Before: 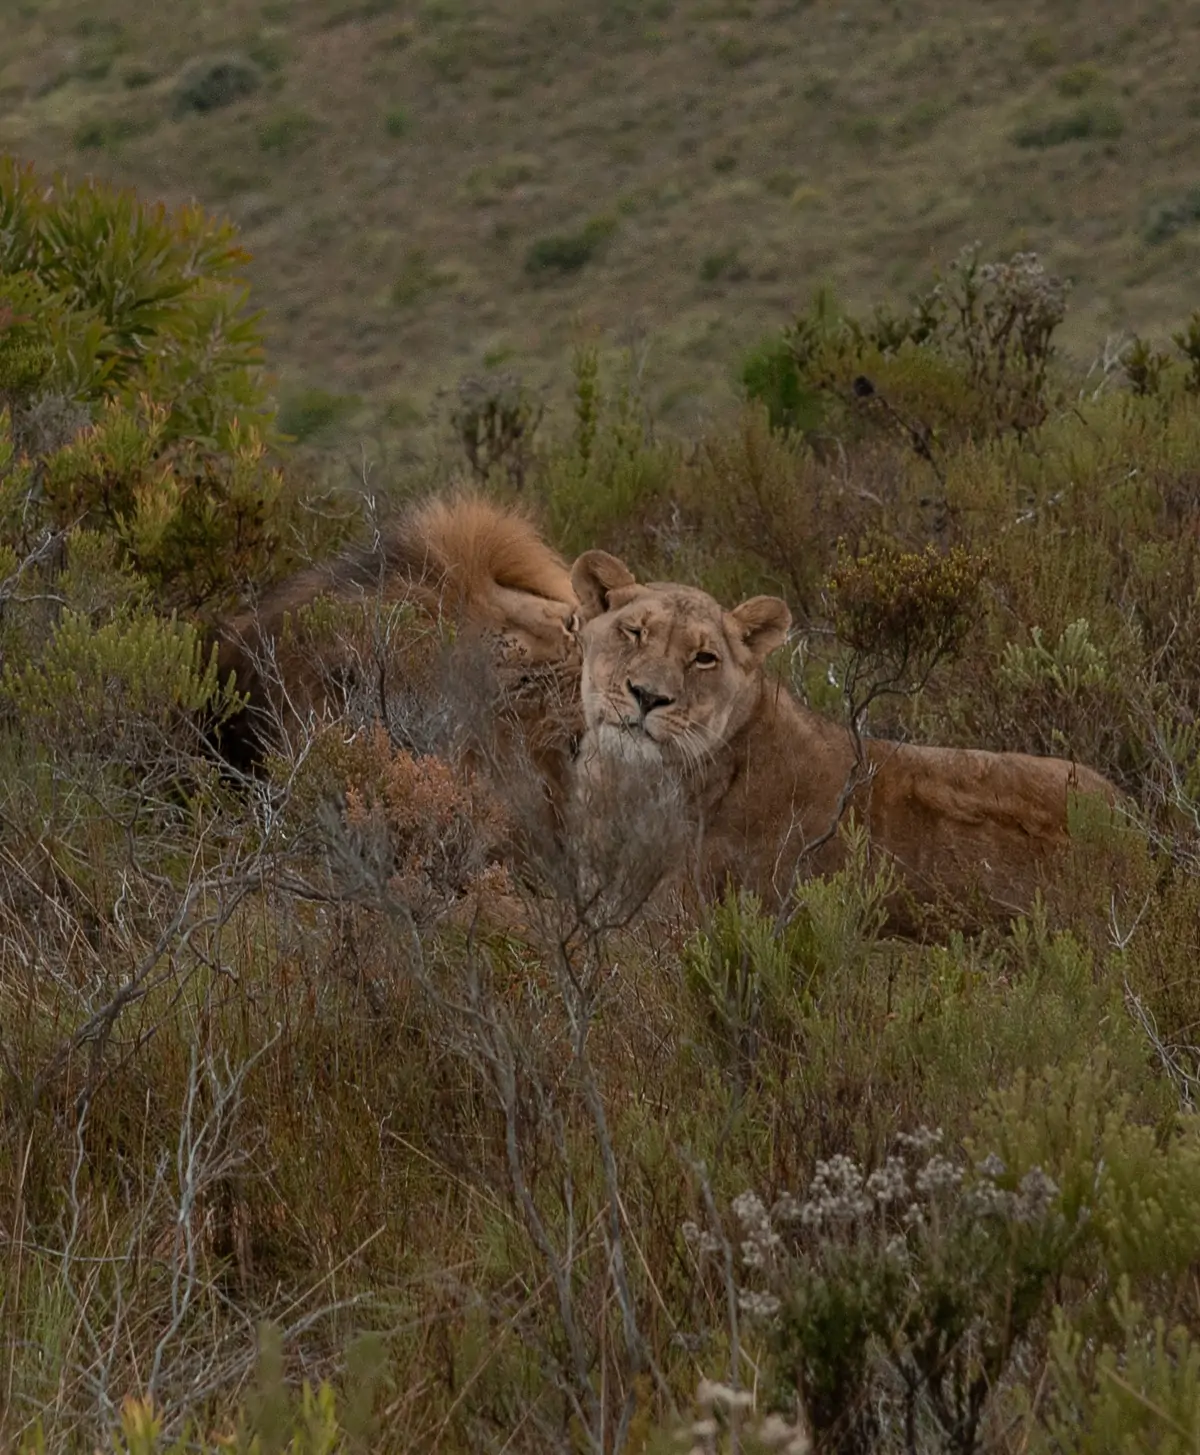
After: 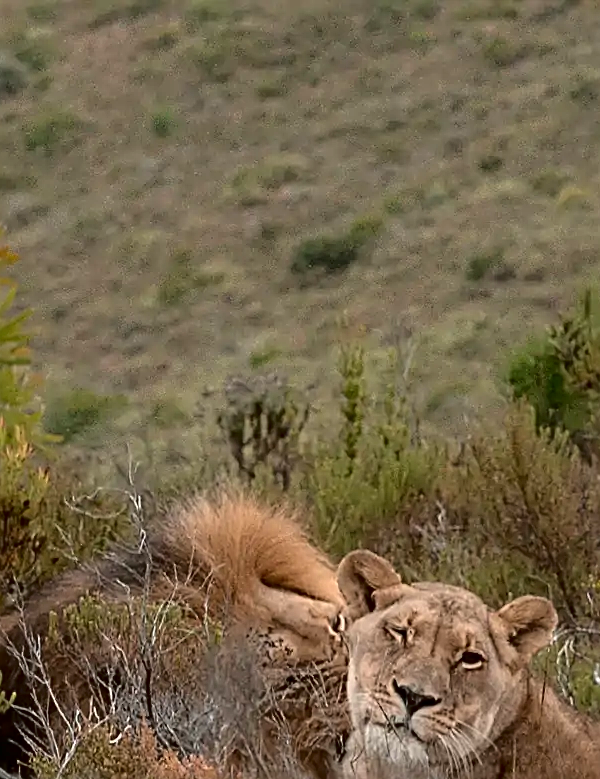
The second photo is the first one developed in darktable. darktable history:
exposure: black level correction 0, exposure 0.95 EV, compensate exposure bias true, compensate highlight preservation false
fill light: exposure -2 EV, width 8.6
crop: left 19.556%, right 30.401%, bottom 46.458%
sharpen: radius 2.676, amount 0.669
